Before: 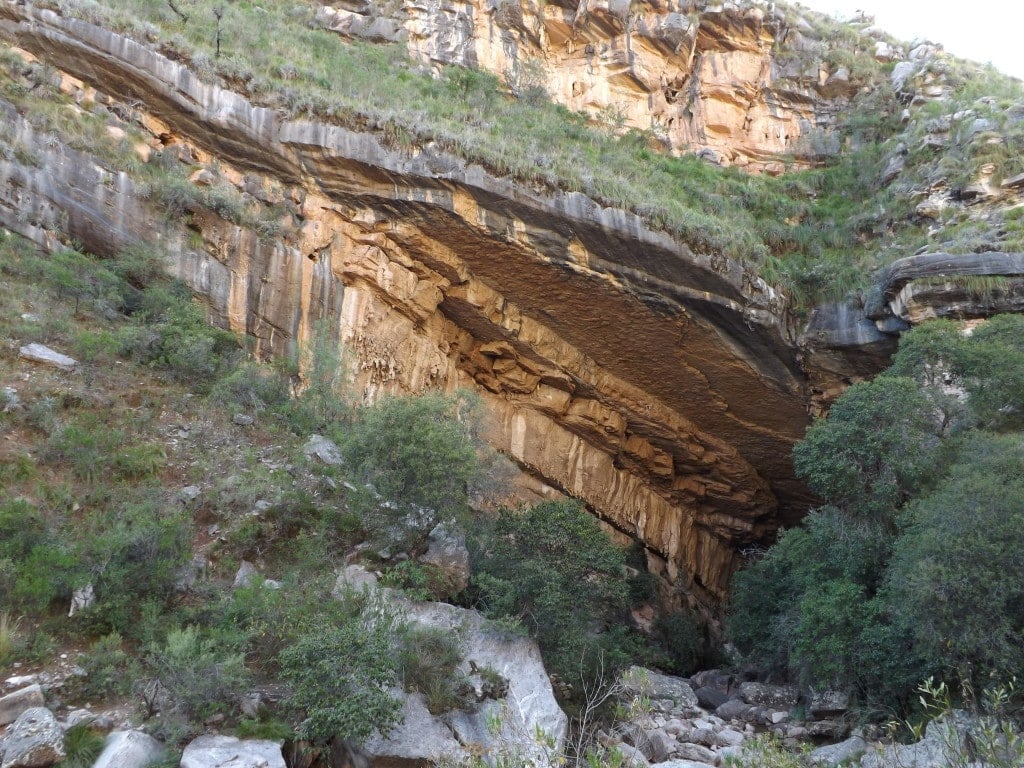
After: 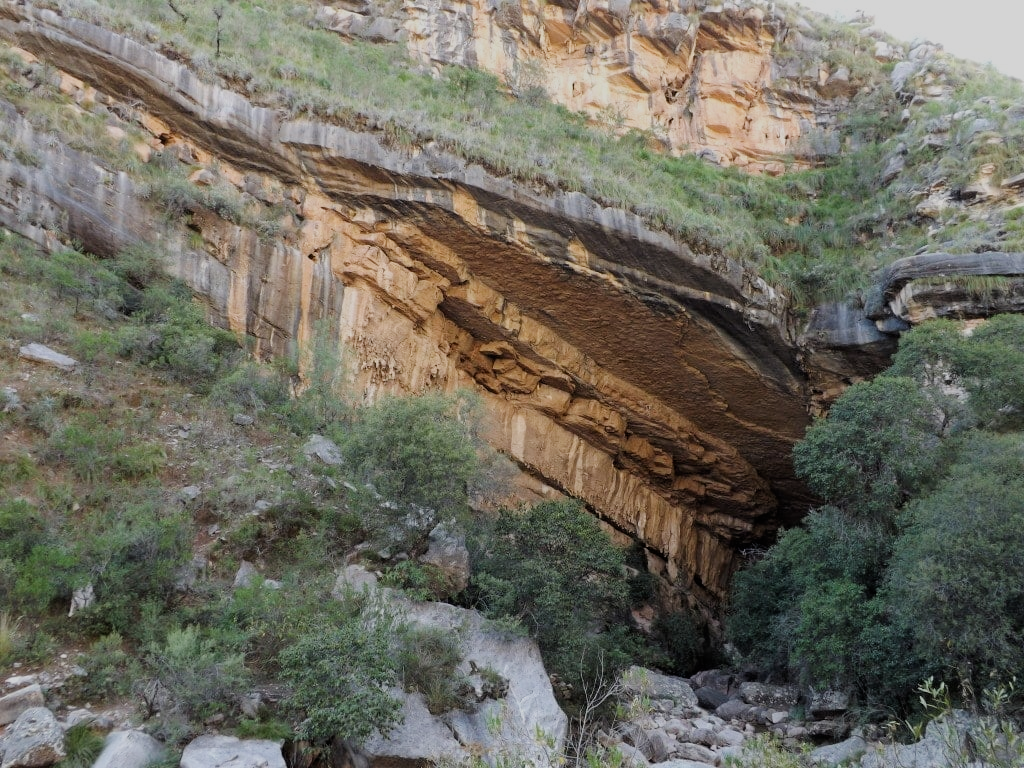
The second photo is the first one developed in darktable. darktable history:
exposure: compensate highlight preservation false
filmic rgb: black relative exposure -7.65 EV, white relative exposure 4.56 EV, hardness 3.61
